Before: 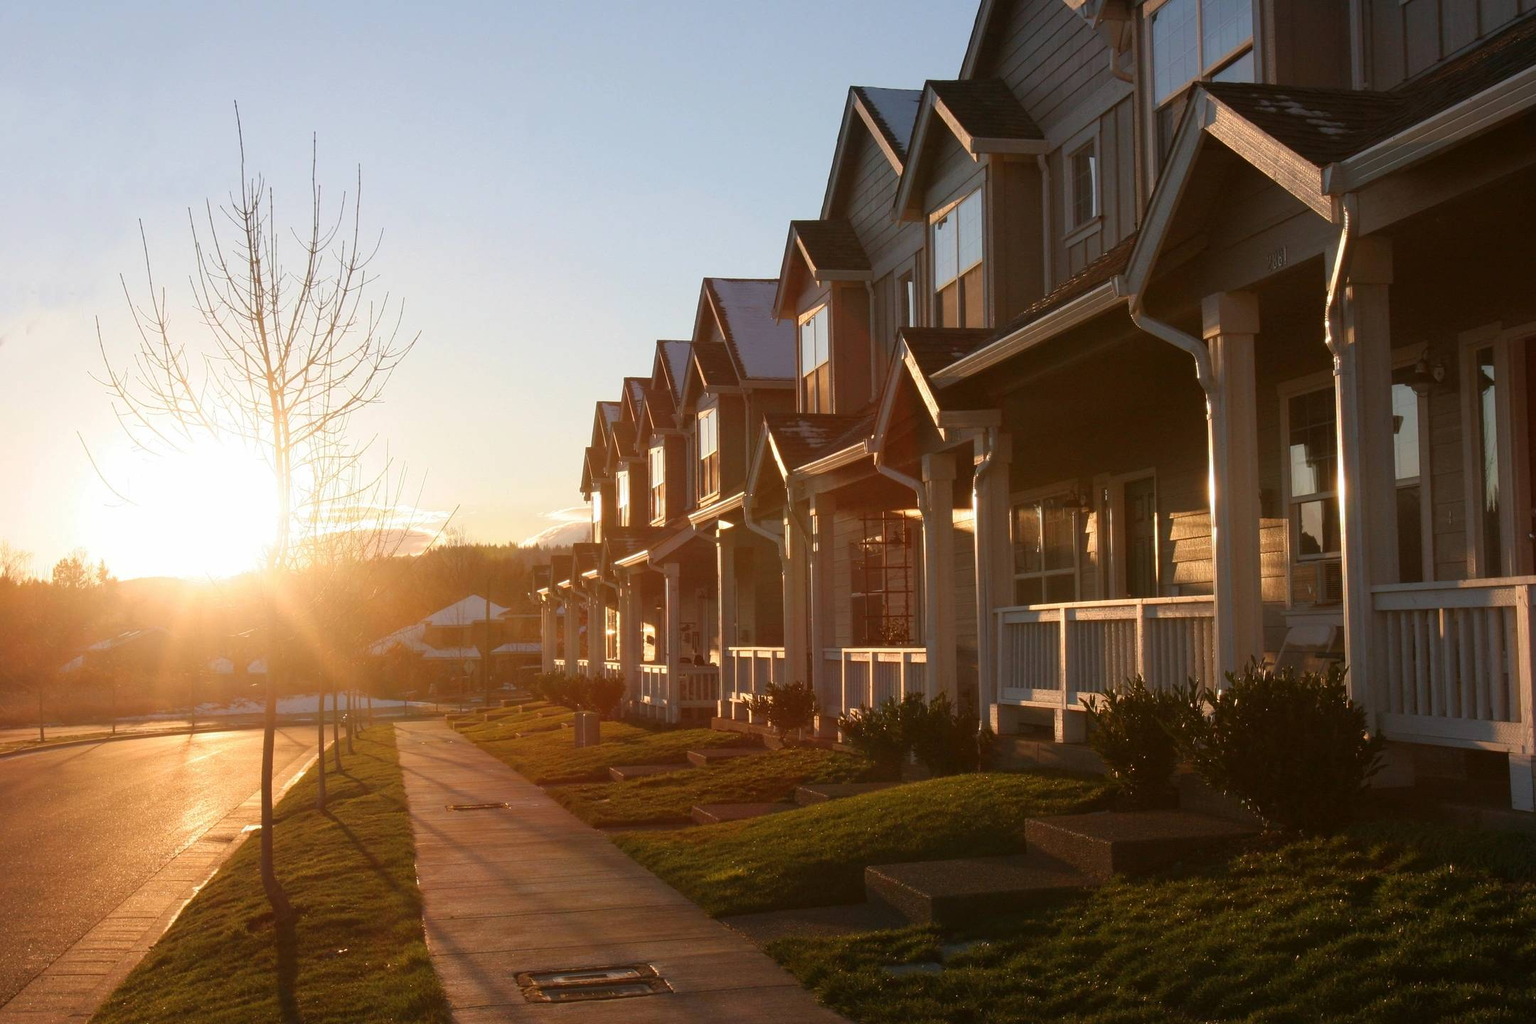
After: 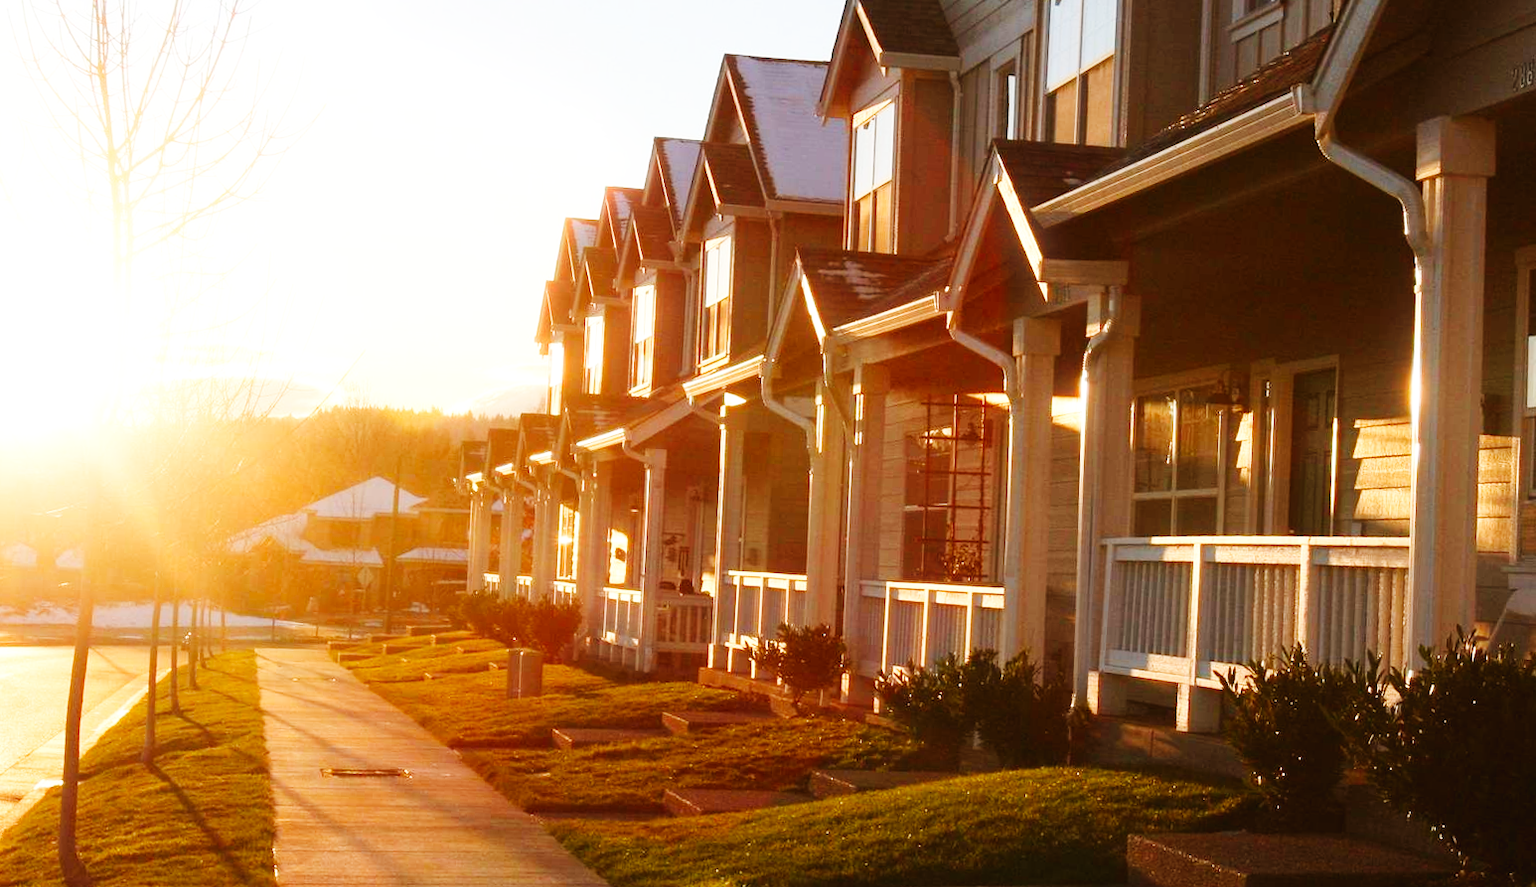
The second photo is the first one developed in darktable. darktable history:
base curve: curves: ch0 [(0, 0.003) (0.001, 0.002) (0.006, 0.004) (0.02, 0.022) (0.048, 0.086) (0.094, 0.234) (0.162, 0.431) (0.258, 0.629) (0.385, 0.8) (0.548, 0.918) (0.751, 0.988) (1, 1)], preserve colors none
crop and rotate: angle -3.37°, left 9.79%, top 20.73%, right 12.42%, bottom 11.82%
bloom: size 3%, threshold 100%, strength 0%
